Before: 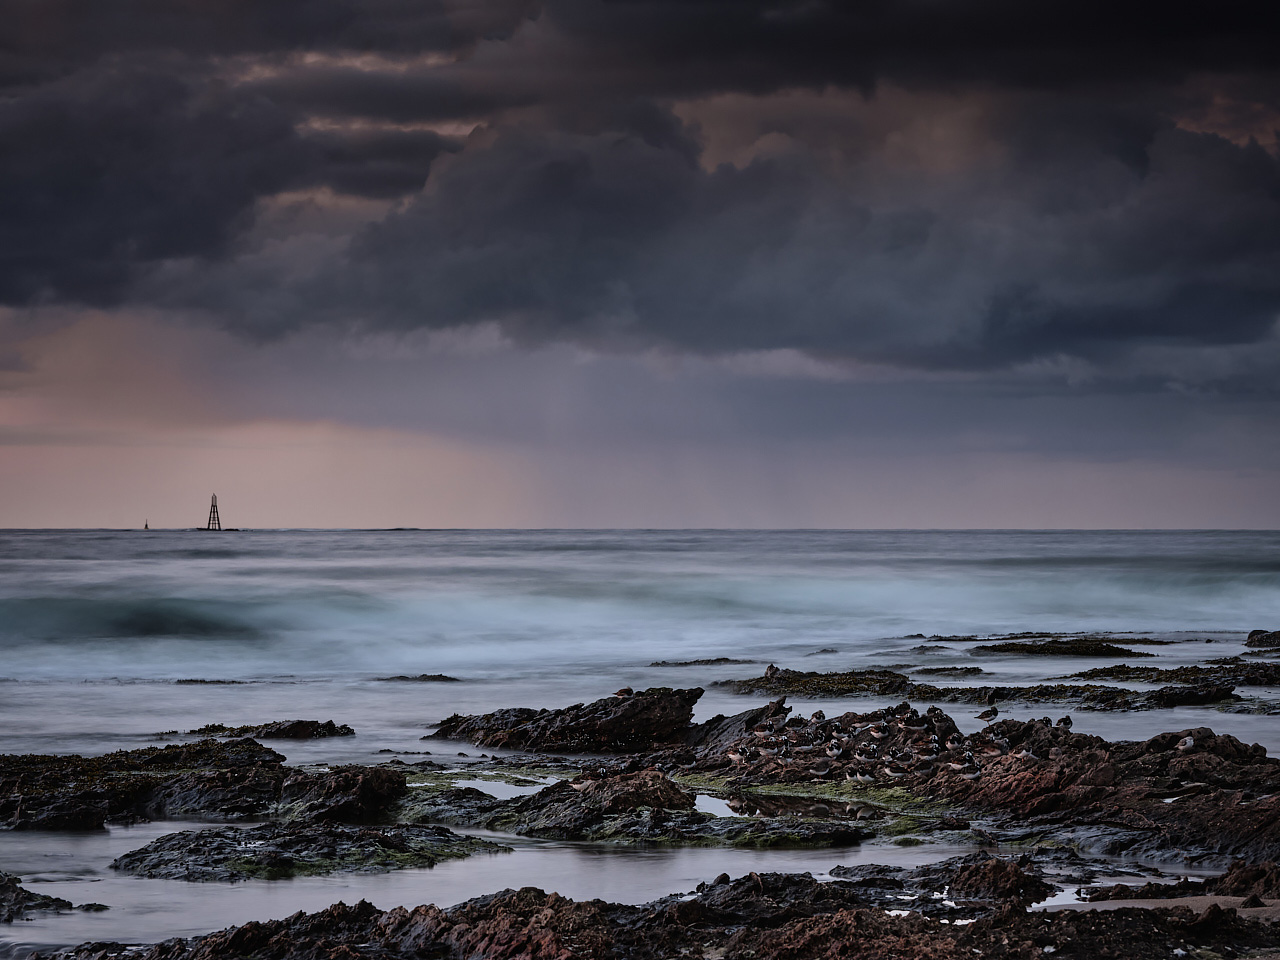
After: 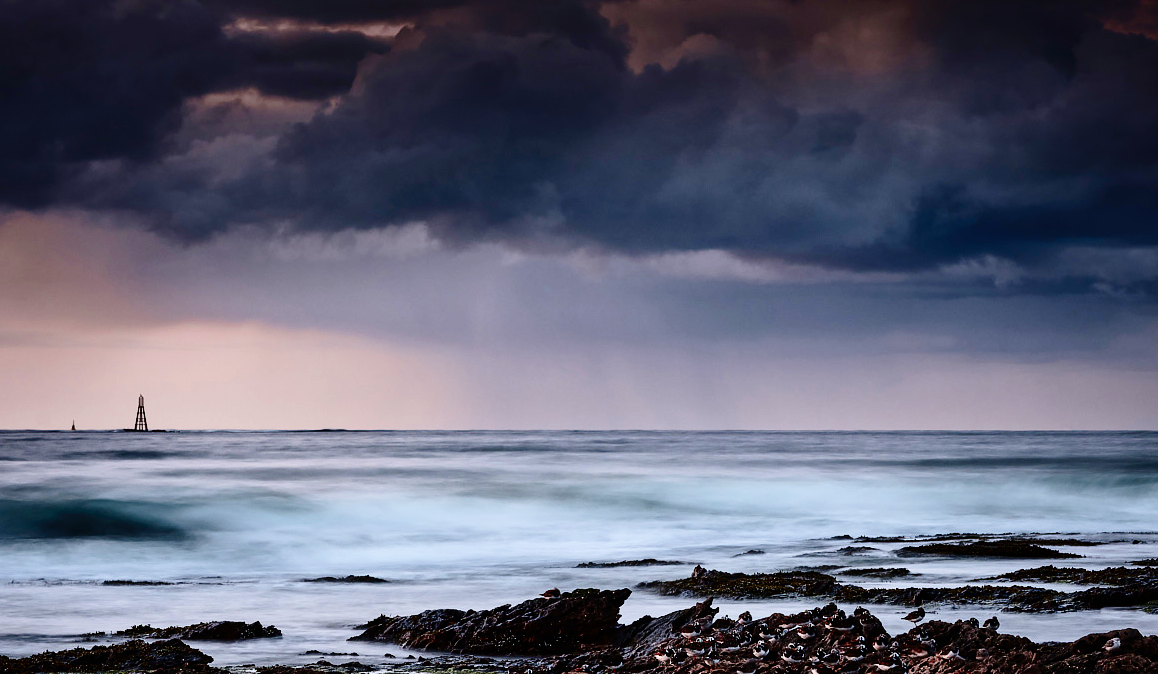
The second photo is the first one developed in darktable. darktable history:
crop: left 5.755%, top 10.394%, right 3.73%, bottom 19.362%
contrast brightness saturation: contrast 0.207, brightness -0.11, saturation 0.207
base curve: curves: ch0 [(0, 0) (0.028, 0.03) (0.121, 0.232) (0.46, 0.748) (0.859, 0.968) (1, 1)], preserve colors none
